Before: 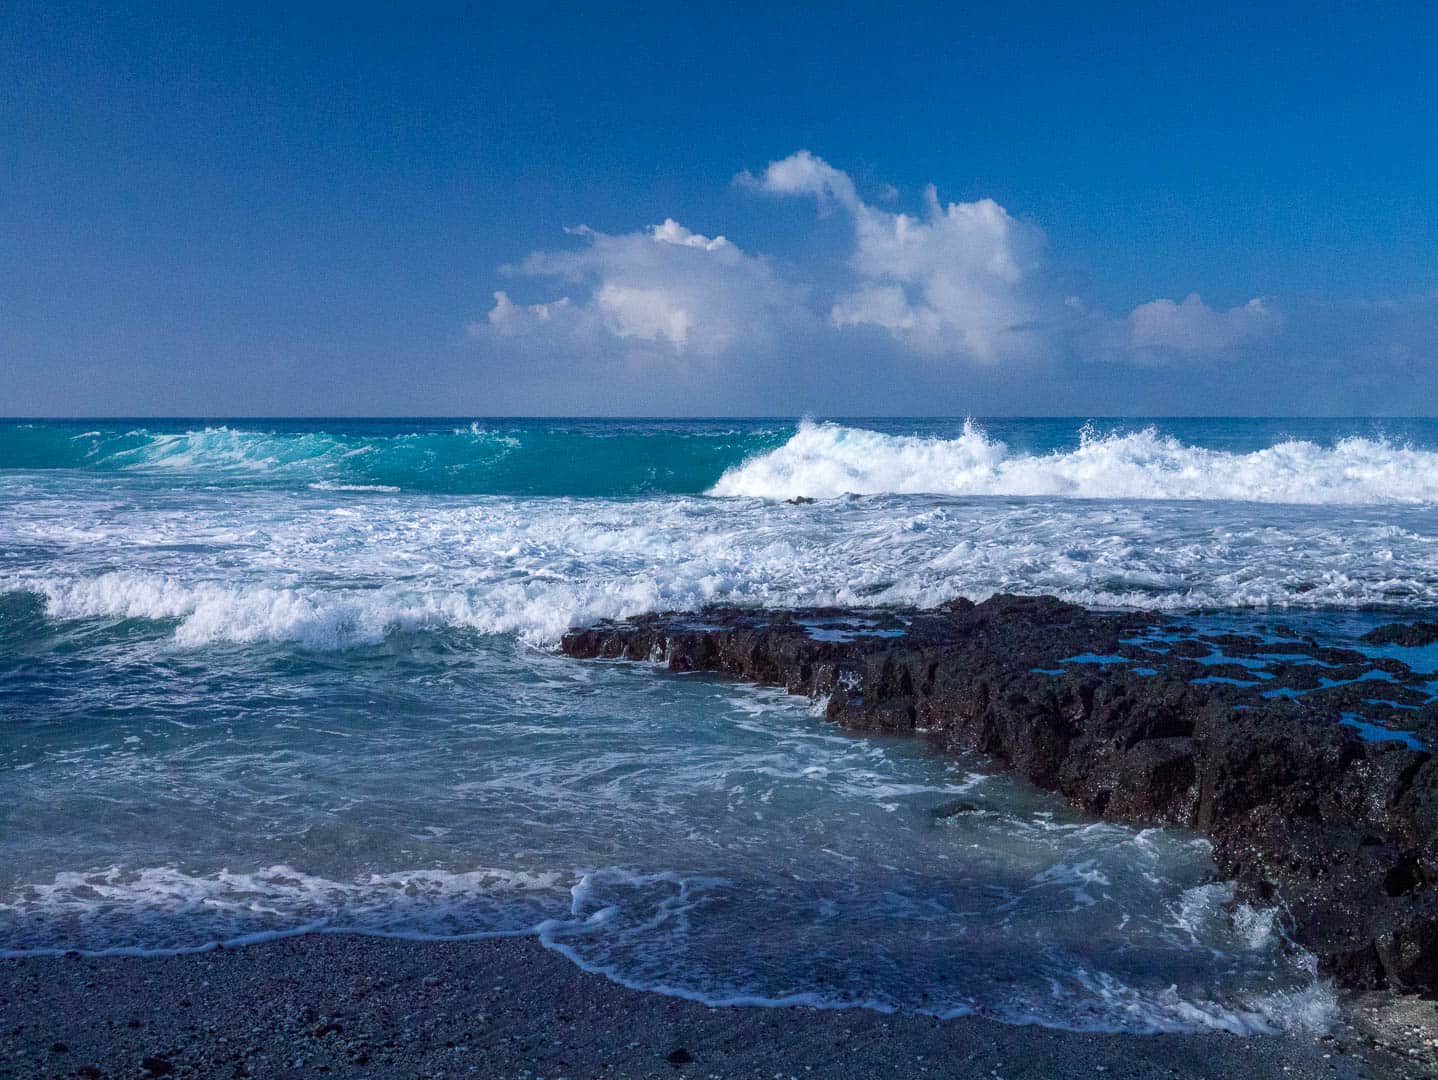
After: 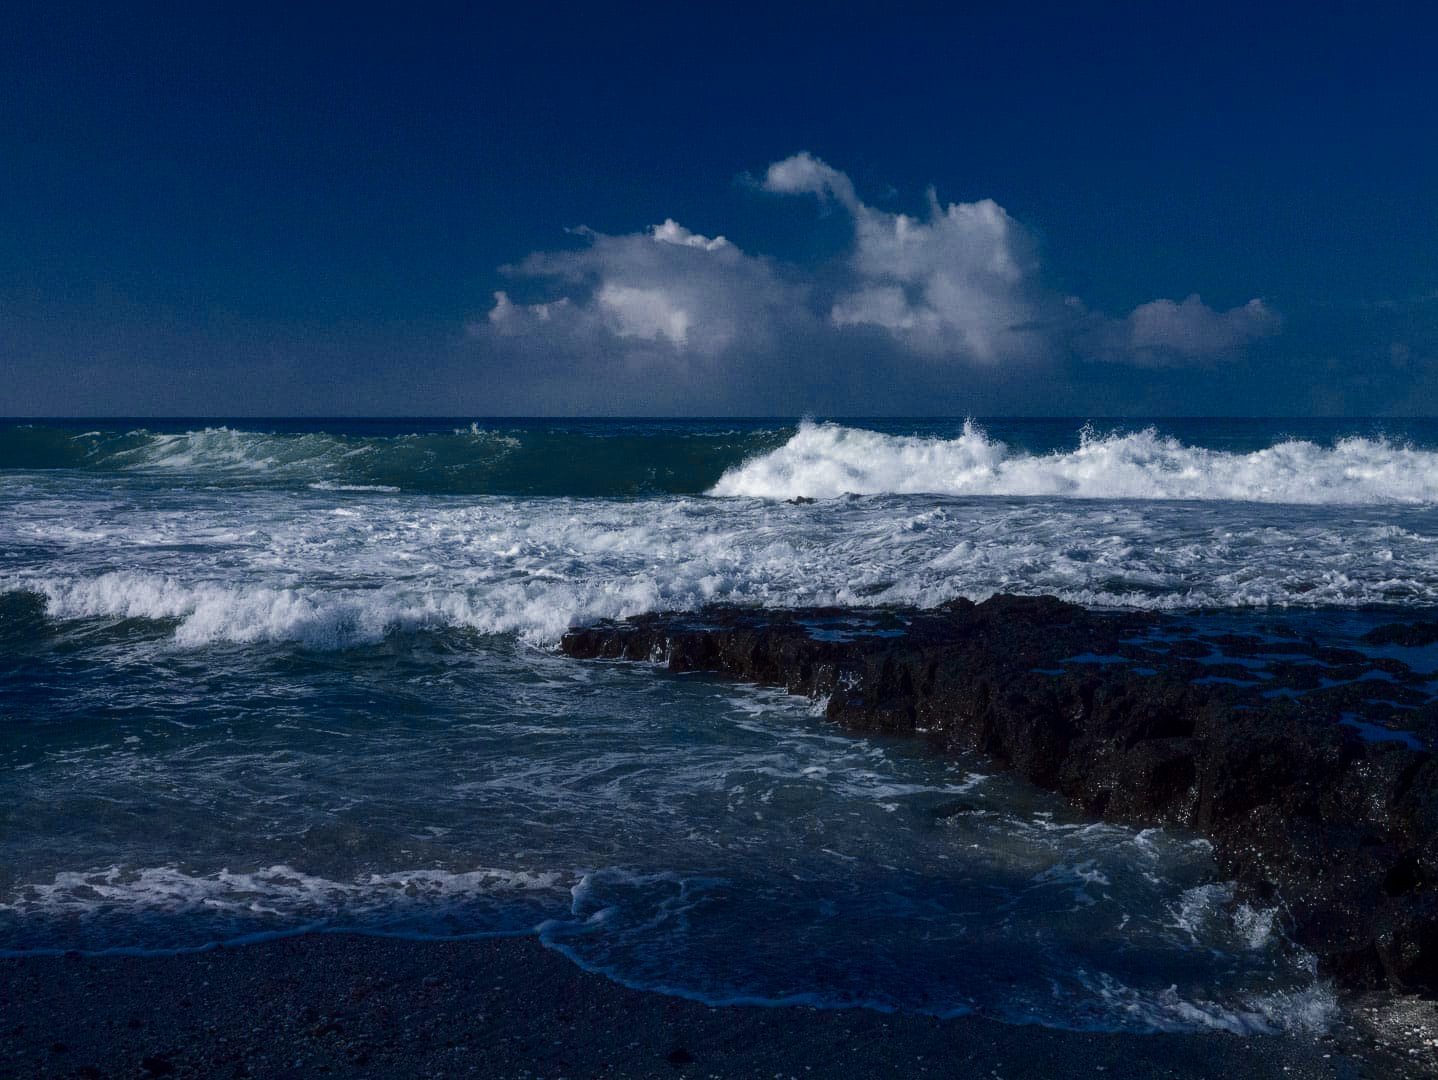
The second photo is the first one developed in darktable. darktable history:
haze removal: strength -0.11, compatibility mode true, adaptive false
contrast brightness saturation: contrast 0.193, brightness -0.244, saturation 0.117
color zones: curves: ch0 [(0, 0.5) (0.125, 0.4) (0.25, 0.5) (0.375, 0.4) (0.5, 0.4) (0.625, 0.35) (0.75, 0.35) (0.875, 0.5)]; ch1 [(0, 0.35) (0.125, 0.45) (0.25, 0.35) (0.375, 0.35) (0.5, 0.35) (0.625, 0.35) (0.75, 0.45) (0.875, 0.35)]; ch2 [(0, 0.6) (0.125, 0.5) (0.25, 0.5) (0.375, 0.6) (0.5, 0.6) (0.625, 0.5) (0.75, 0.5) (0.875, 0.5)], mix 101.27%
